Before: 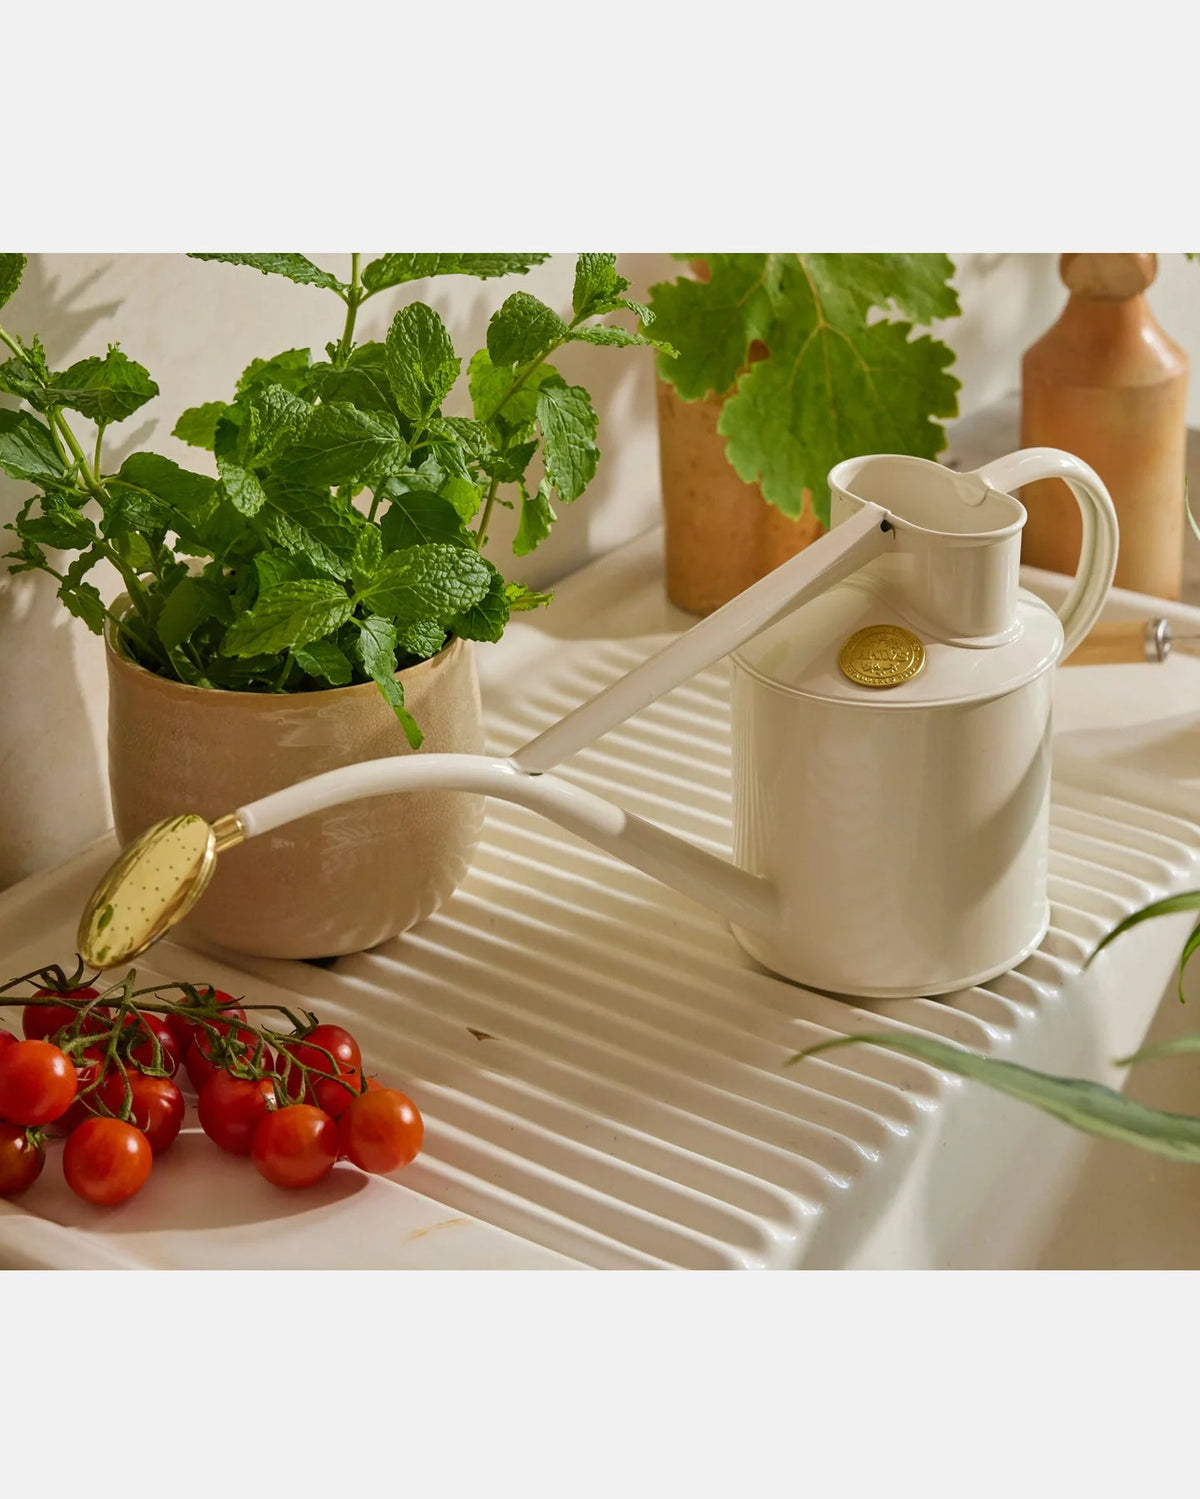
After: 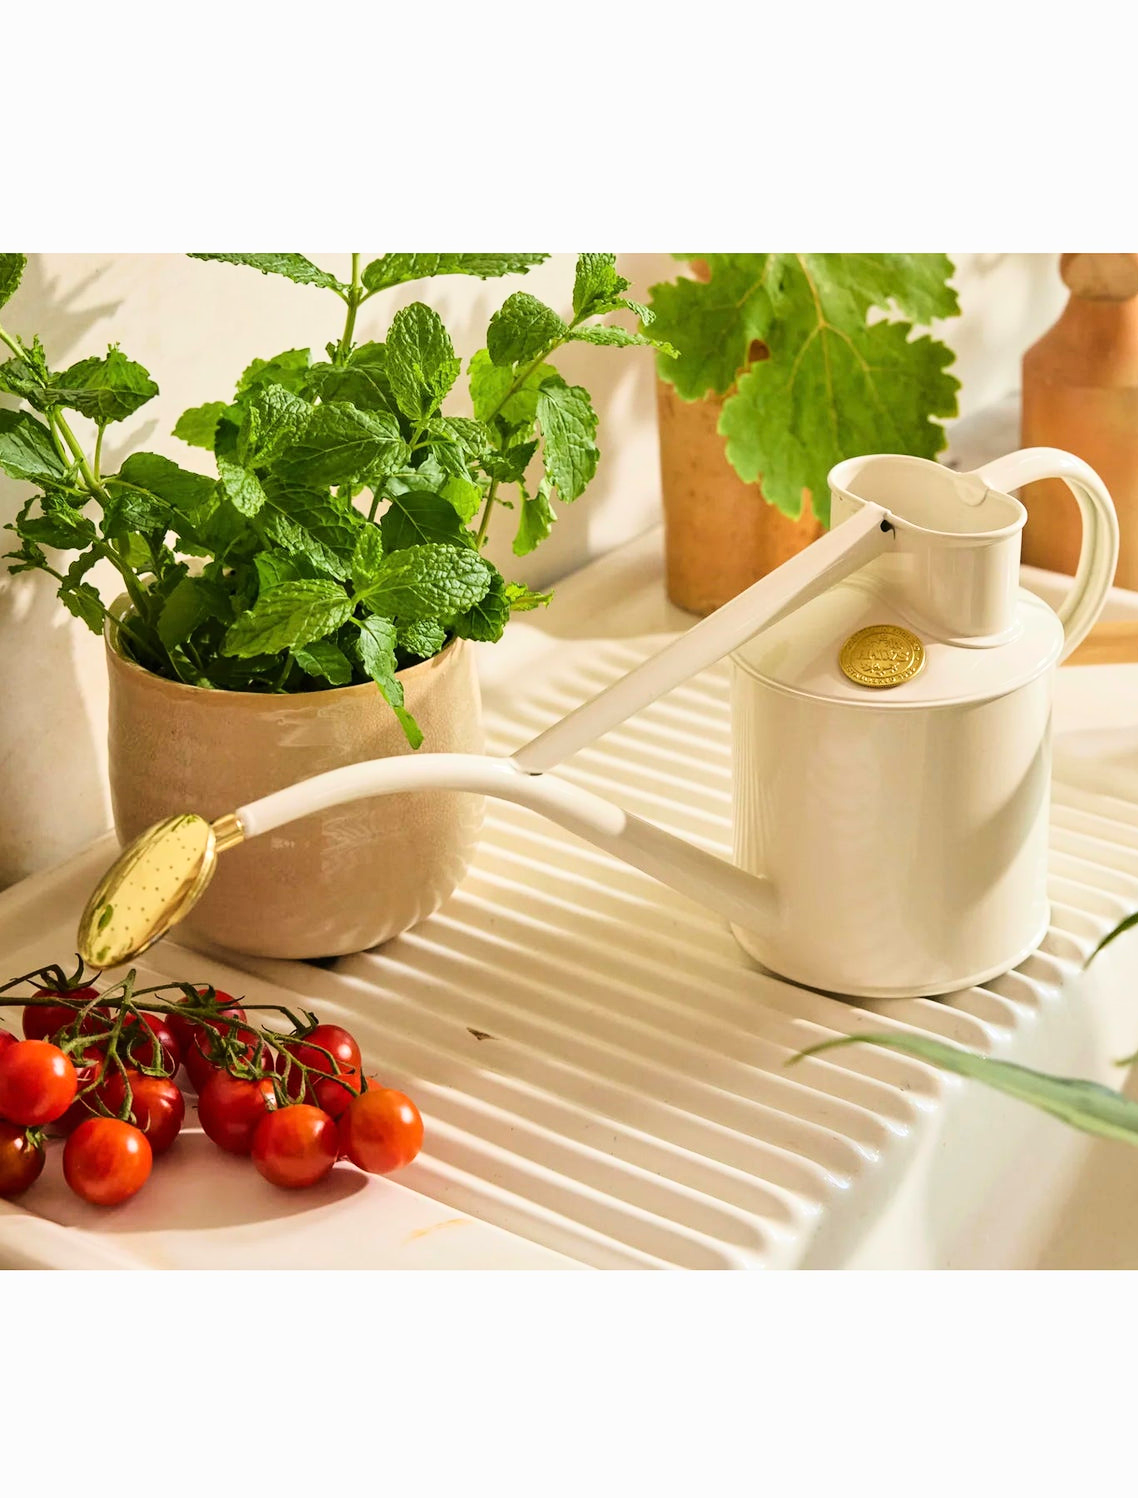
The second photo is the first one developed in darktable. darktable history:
base curve: curves: ch0 [(0, 0) (0.028, 0.03) (0.121, 0.232) (0.46, 0.748) (0.859, 0.968) (1, 1)]
crop and rotate: left 0%, right 5.155%
